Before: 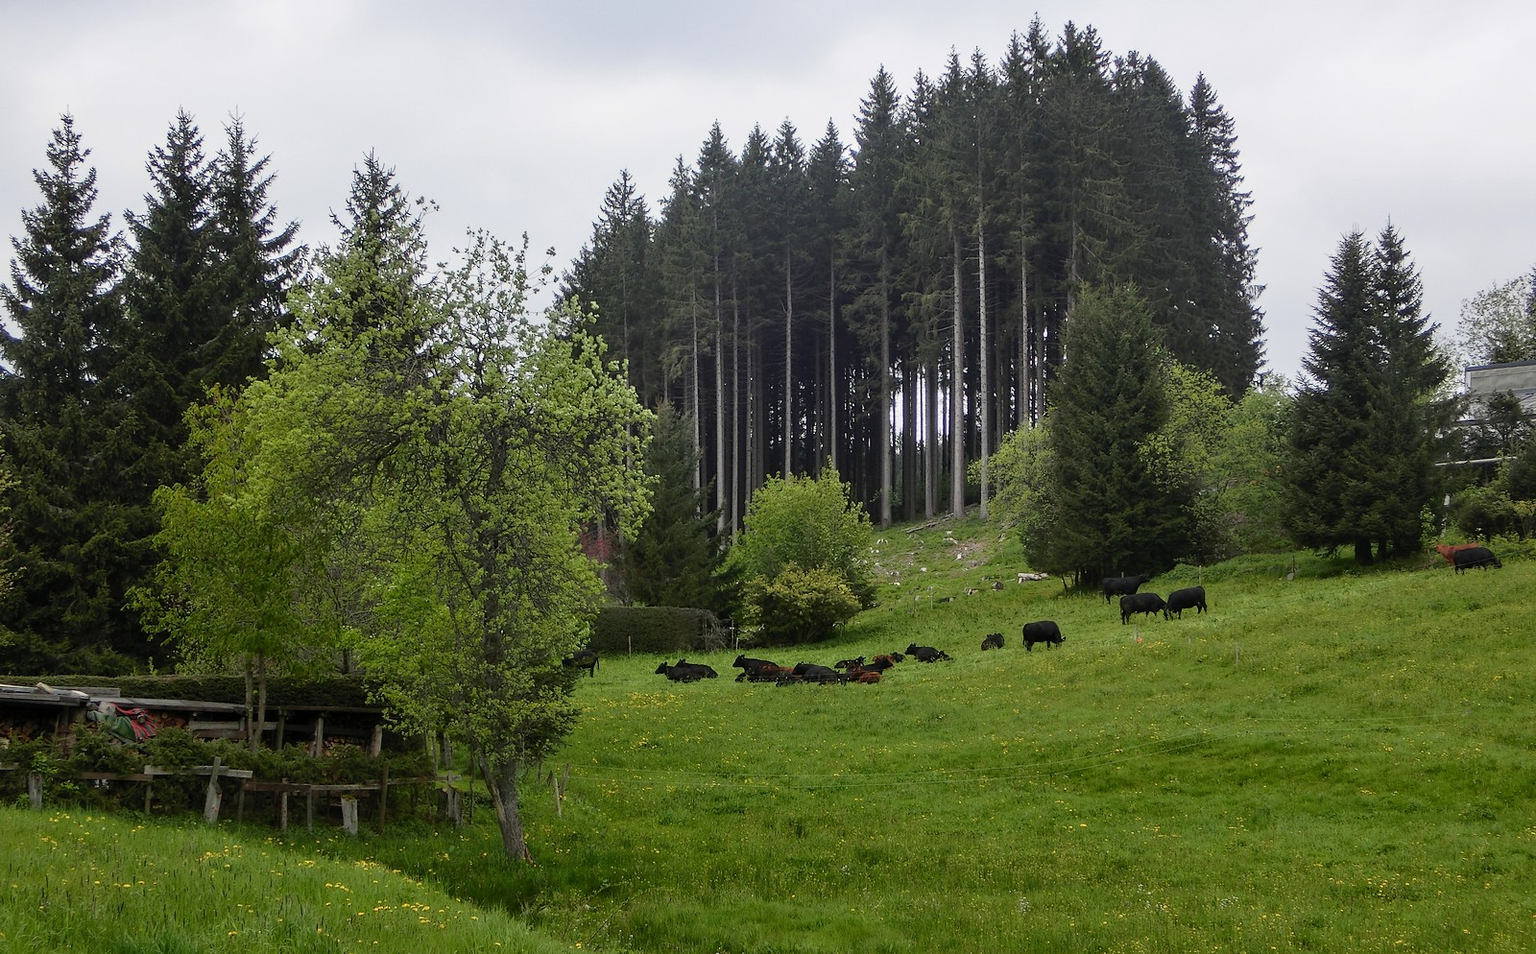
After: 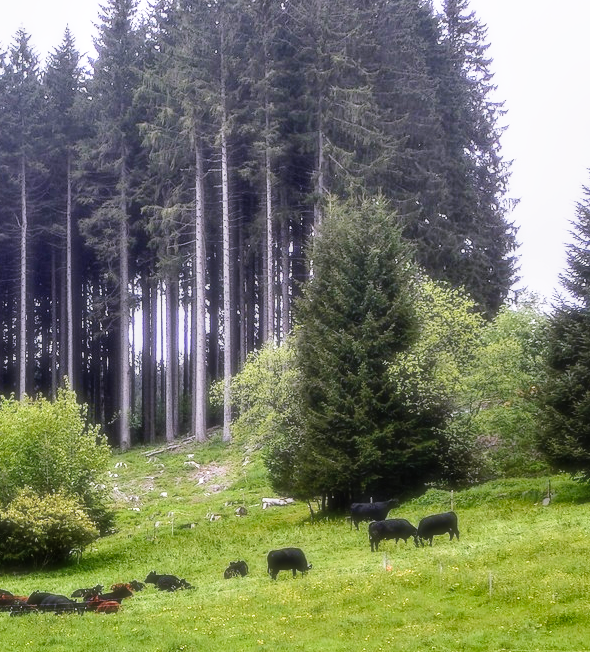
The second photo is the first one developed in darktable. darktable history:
crop and rotate: left 49.936%, top 10.094%, right 13.136%, bottom 24.256%
base curve: curves: ch0 [(0, 0) (0.012, 0.01) (0.073, 0.168) (0.31, 0.711) (0.645, 0.957) (1, 1)], preserve colors none
soften: size 19.52%, mix 20.32%
local contrast: on, module defaults
white balance: red 1.042, blue 1.17
